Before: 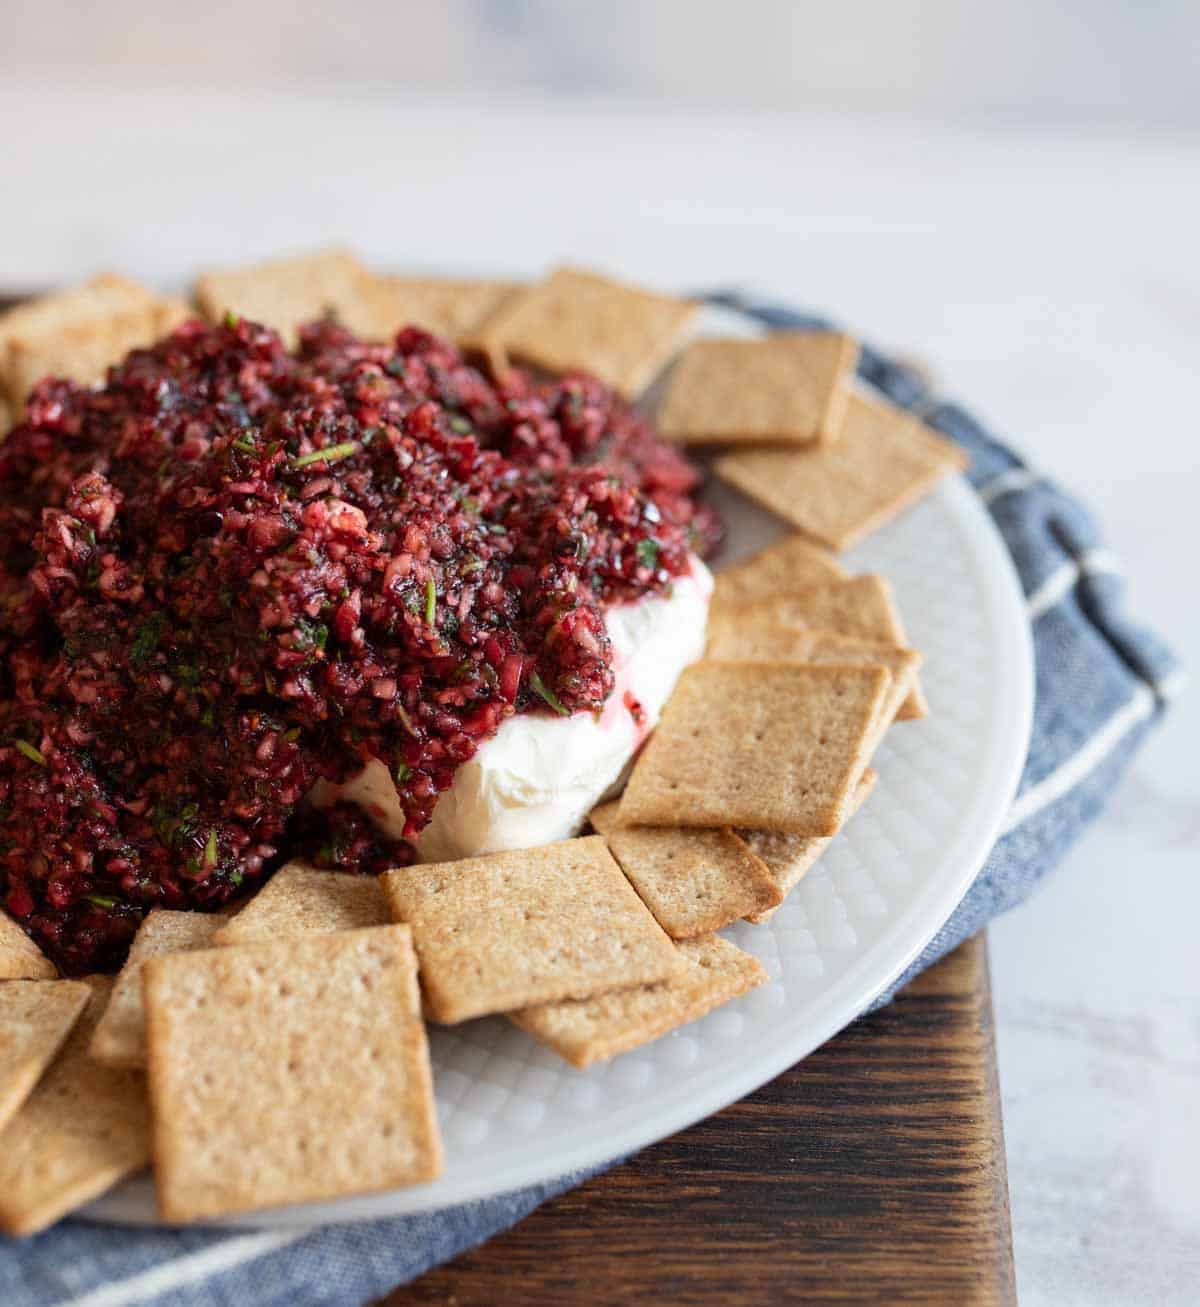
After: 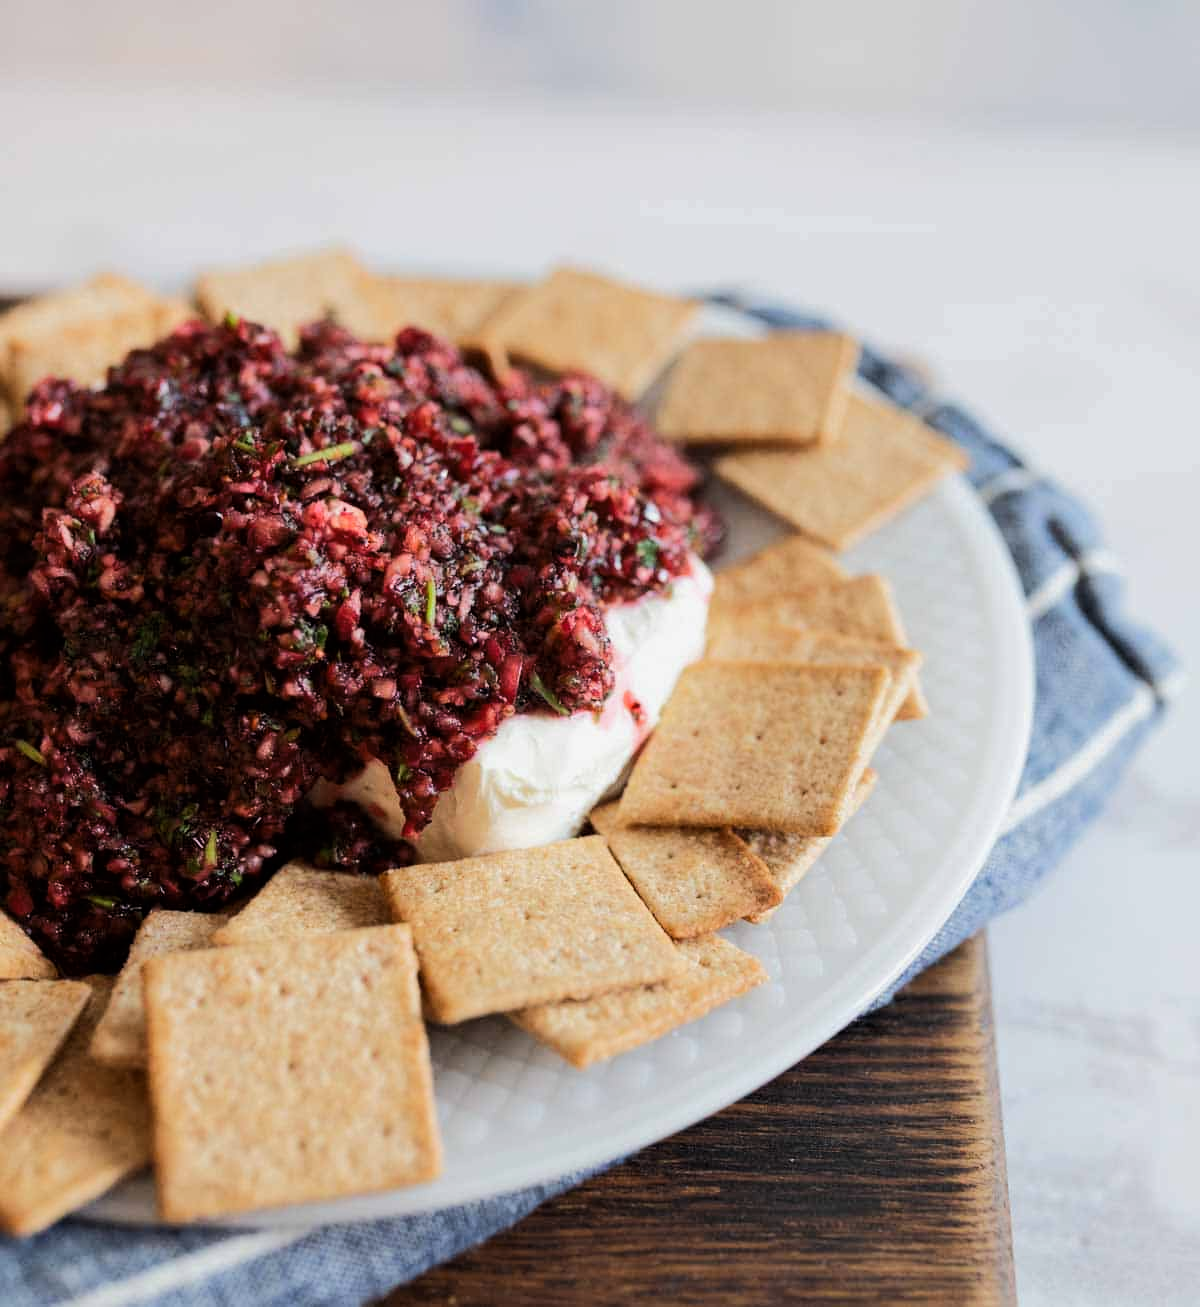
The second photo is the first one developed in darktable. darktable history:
tone curve: curves: ch0 [(0, 0) (0.052, 0.018) (0.236, 0.207) (0.41, 0.417) (0.485, 0.518) (0.54, 0.584) (0.625, 0.666) (0.845, 0.828) (0.994, 0.964)]; ch1 [(0, 0) (0.136, 0.146) (0.317, 0.34) (0.382, 0.408) (0.434, 0.441) (0.472, 0.479) (0.498, 0.501) (0.557, 0.558) (0.616, 0.59) (0.739, 0.7) (1, 1)]; ch2 [(0, 0) (0.352, 0.403) (0.447, 0.466) (0.482, 0.482) (0.528, 0.526) (0.586, 0.577) (0.618, 0.621) (0.785, 0.747) (1, 1)], color space Lab, linked channels, preserve colors none
